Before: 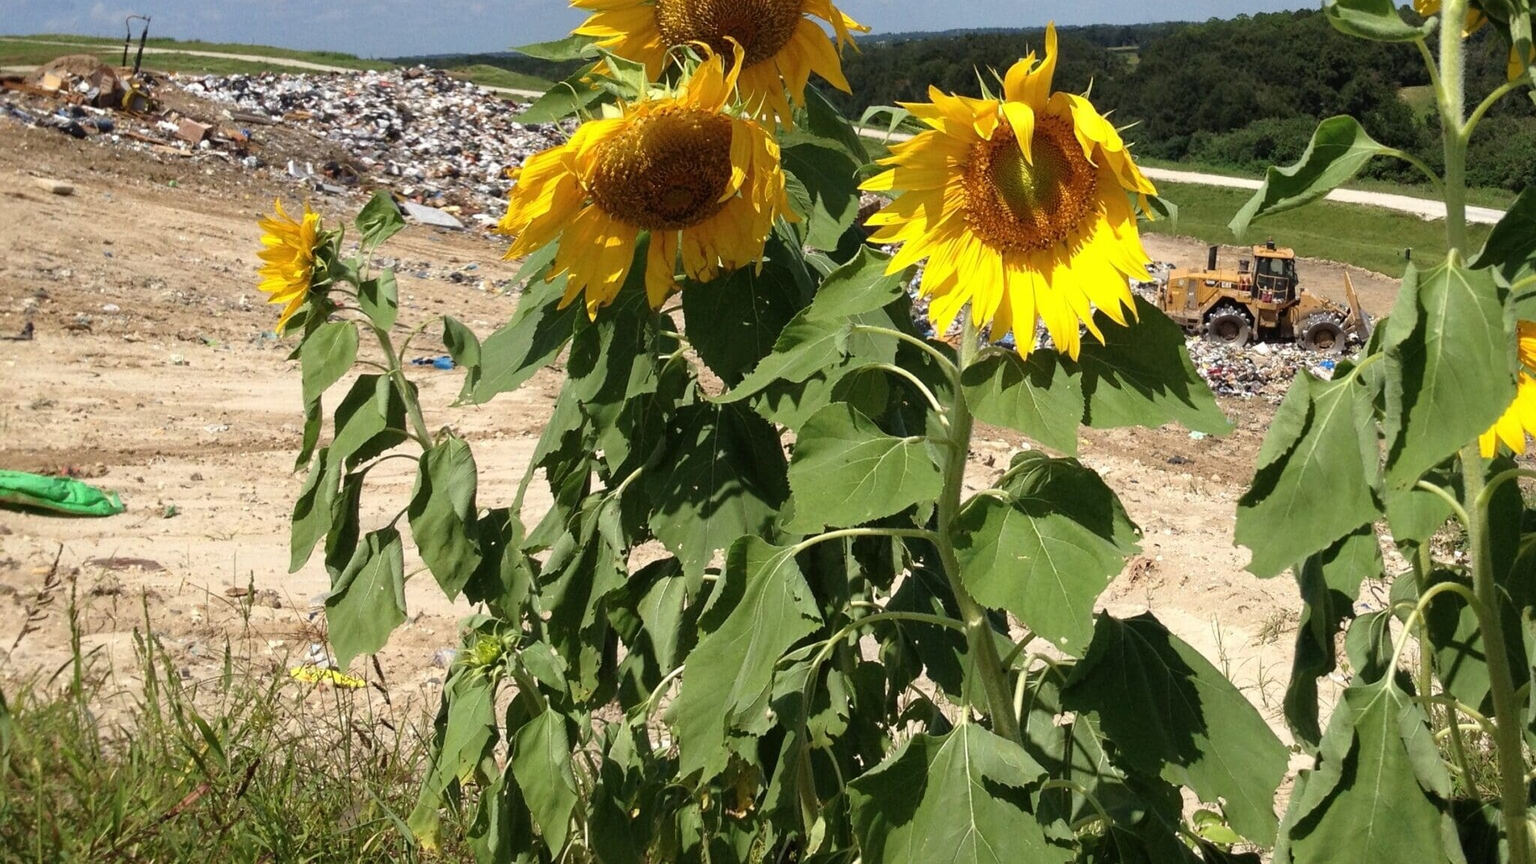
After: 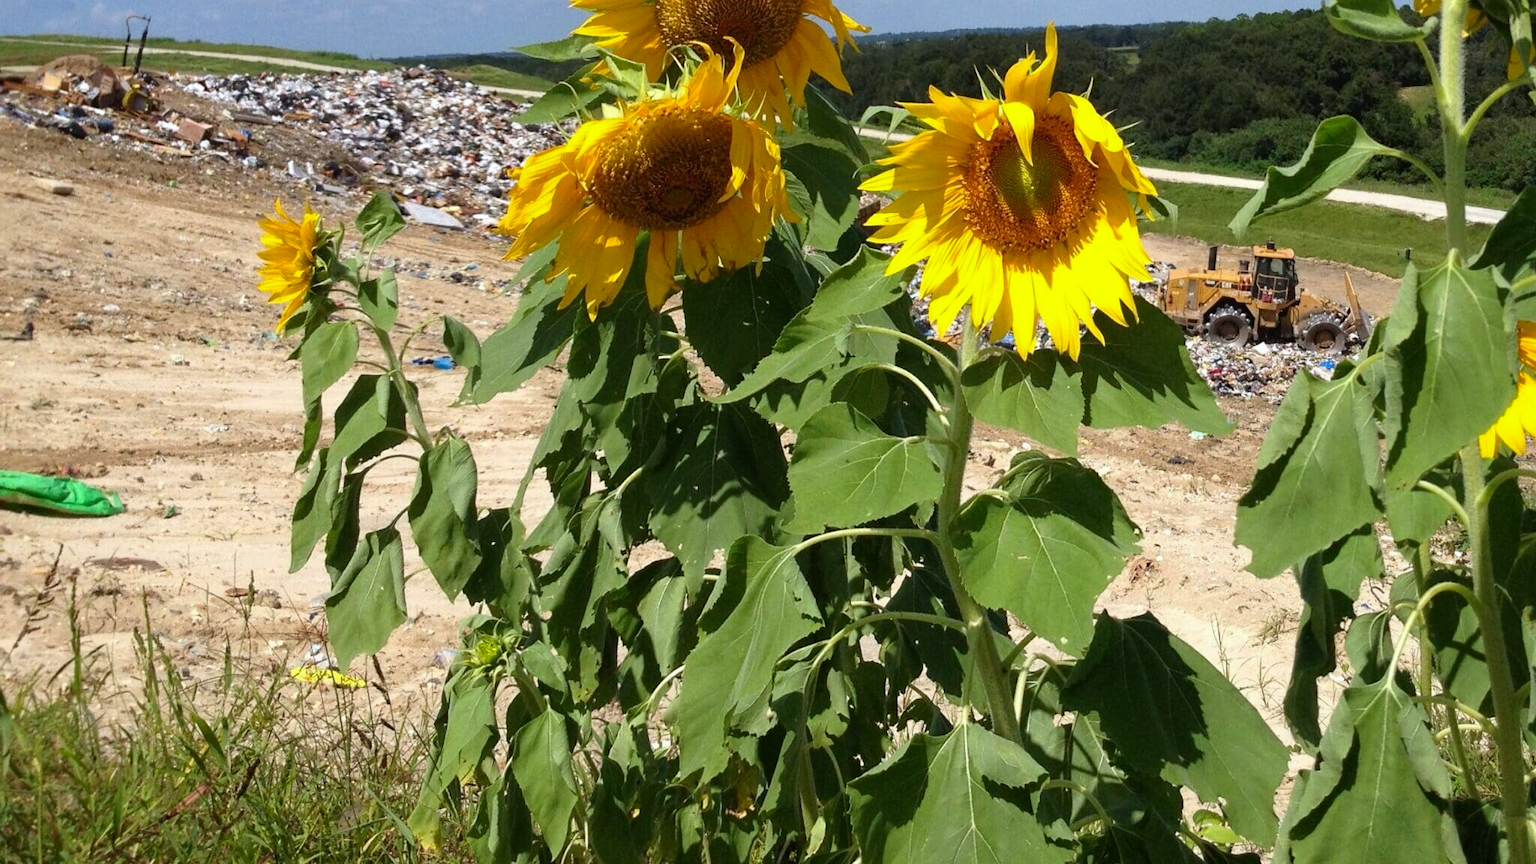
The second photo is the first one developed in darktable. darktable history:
white balance: red 0.983, blue 1.036
contrast brightness saturation: contrast 0.04, saturation 0.16
